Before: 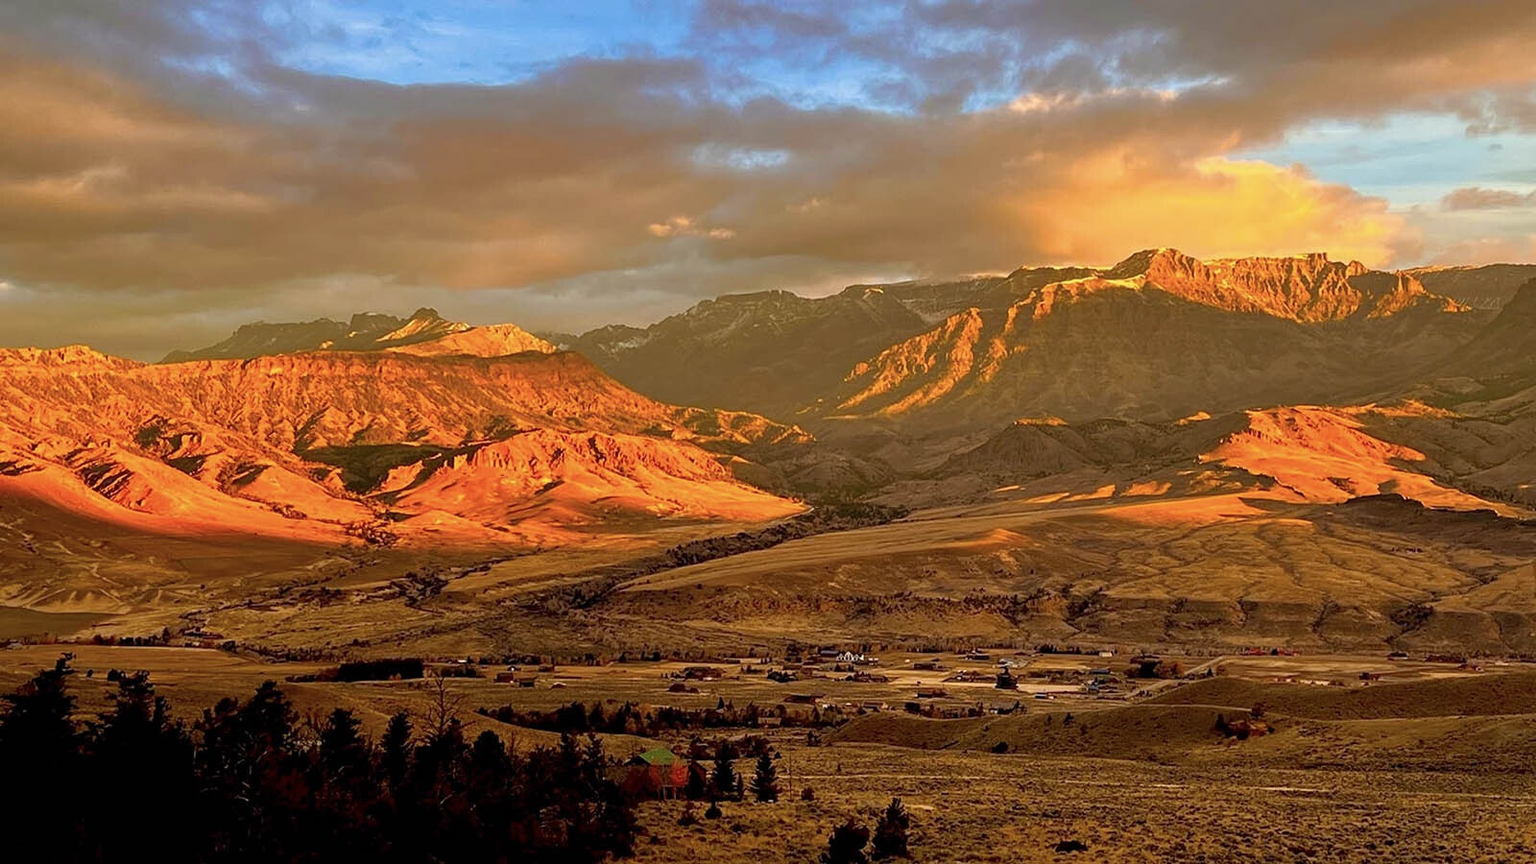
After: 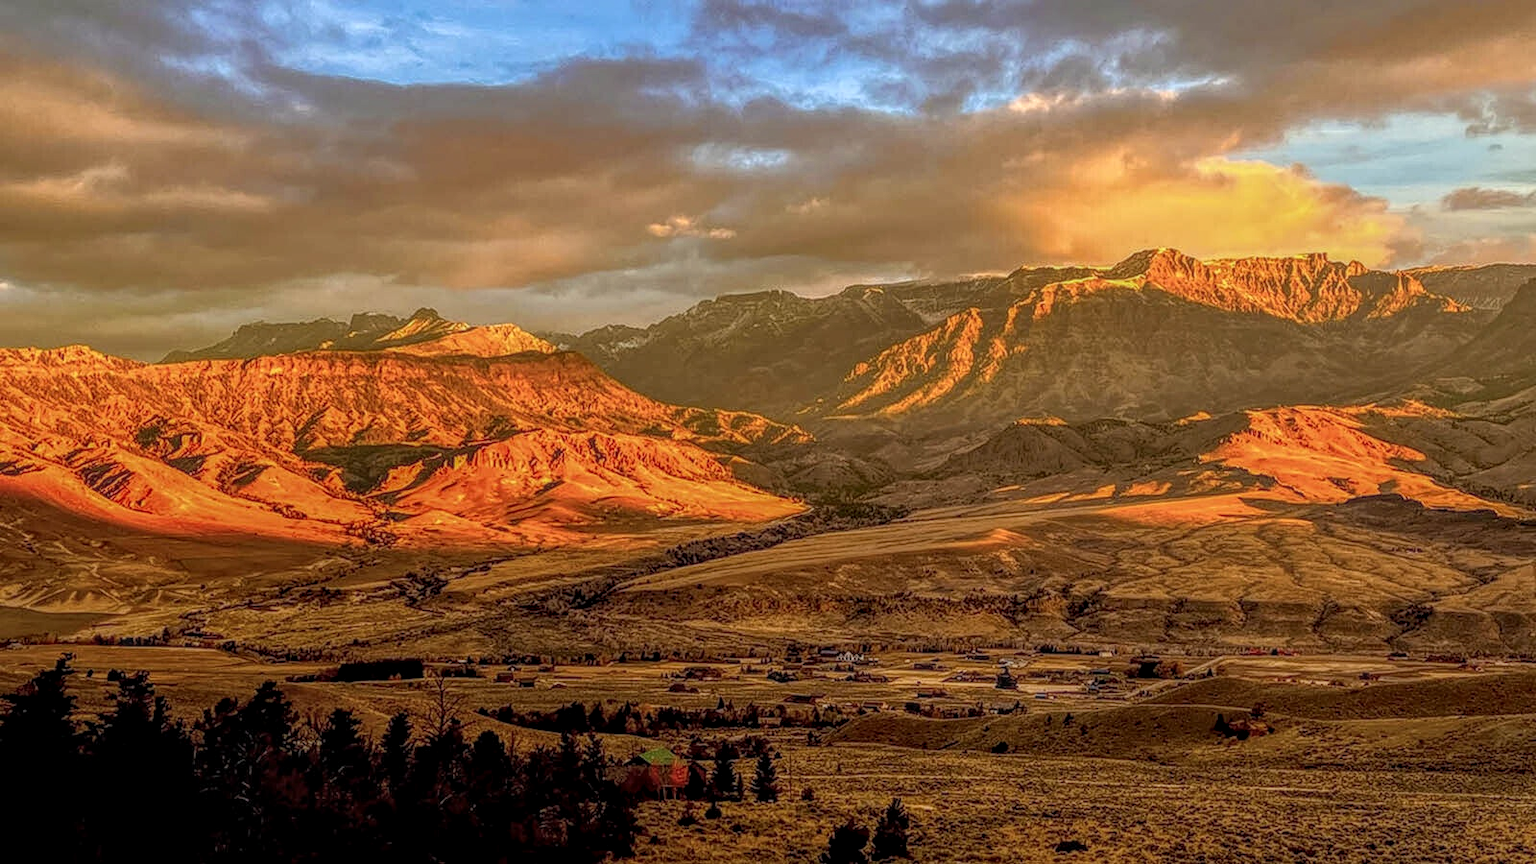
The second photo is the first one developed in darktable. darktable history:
local contrast: highlights 20%, shadows 27%, detail 200%, midtone range 0.2
